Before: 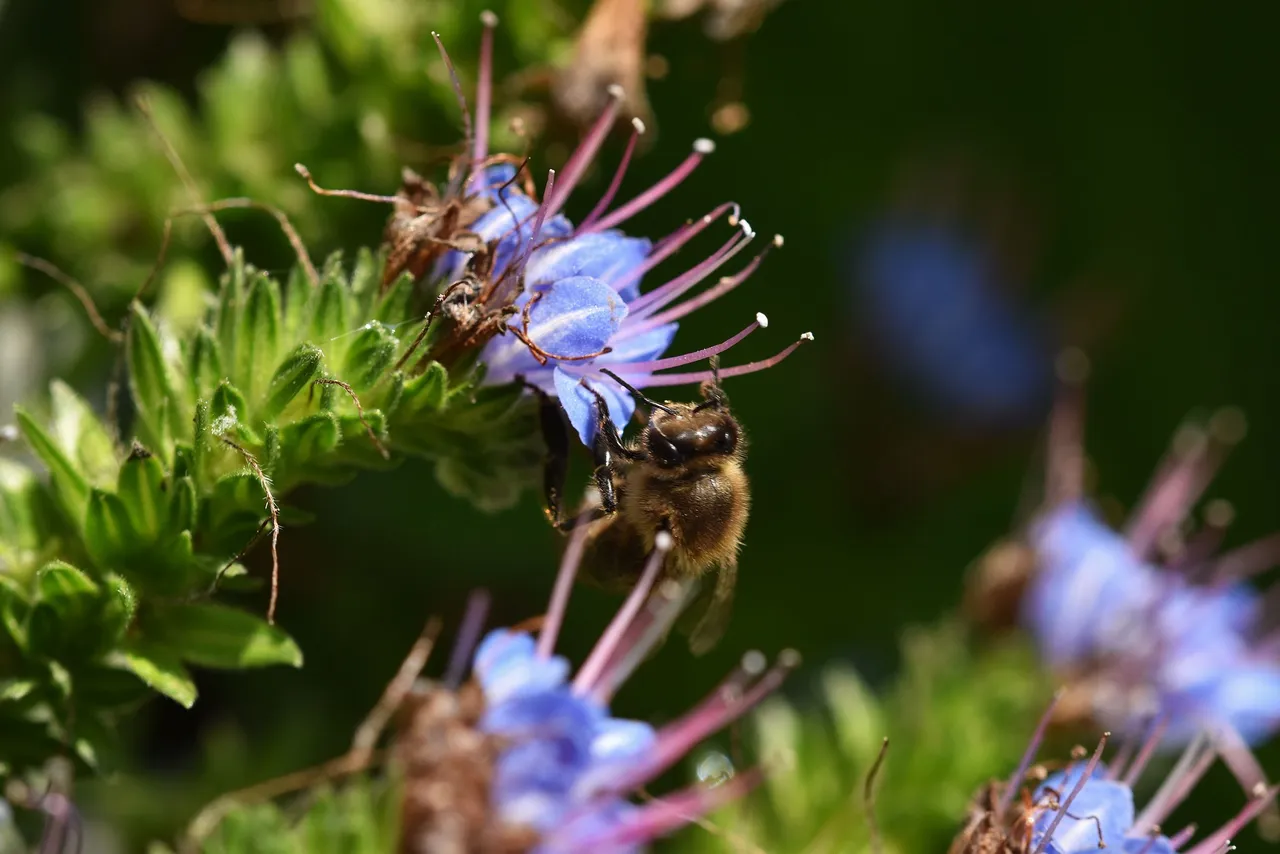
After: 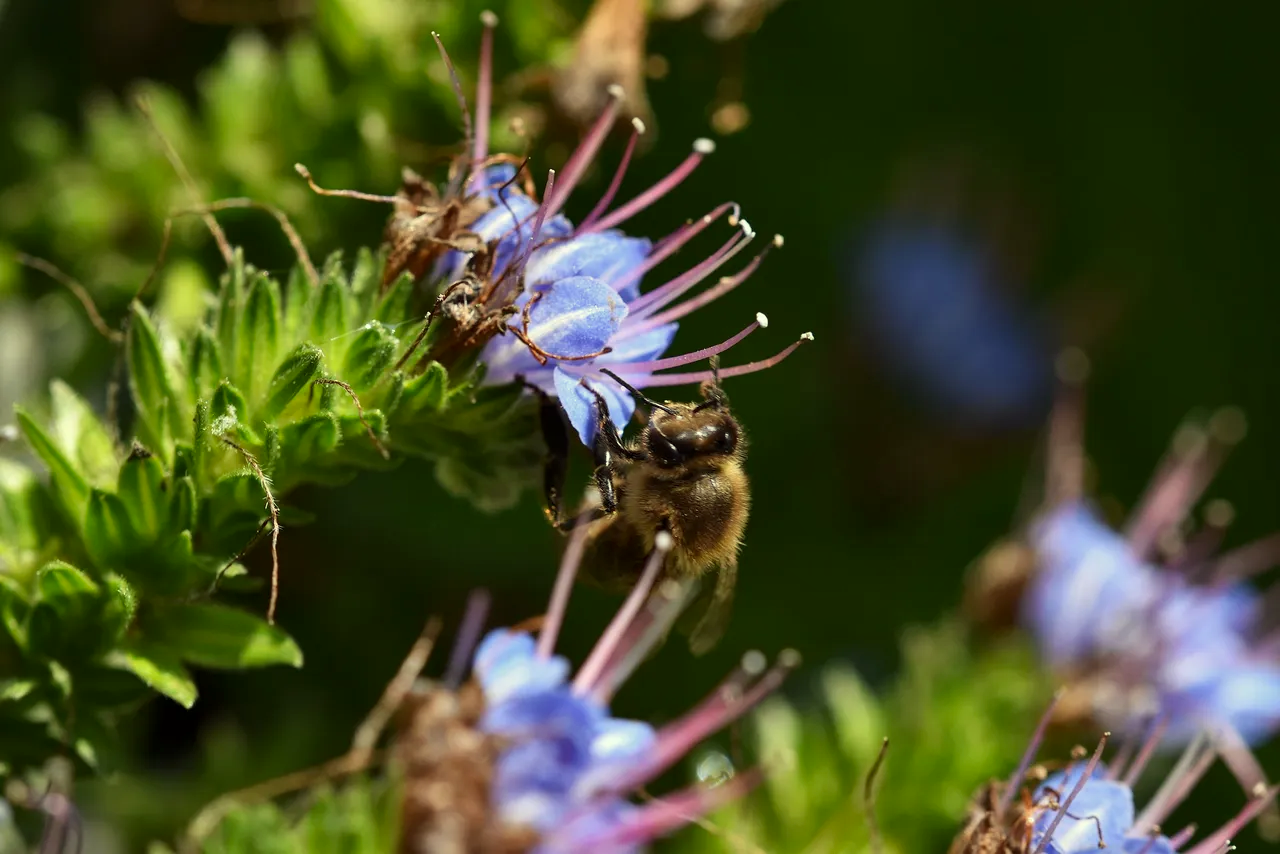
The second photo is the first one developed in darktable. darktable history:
local contrast: mode bilateral grid, contrast 20, coarseness 51, detail 120%, midtone range 0.2
color correction: highlights a* -5.74, highlights b* 11.21
